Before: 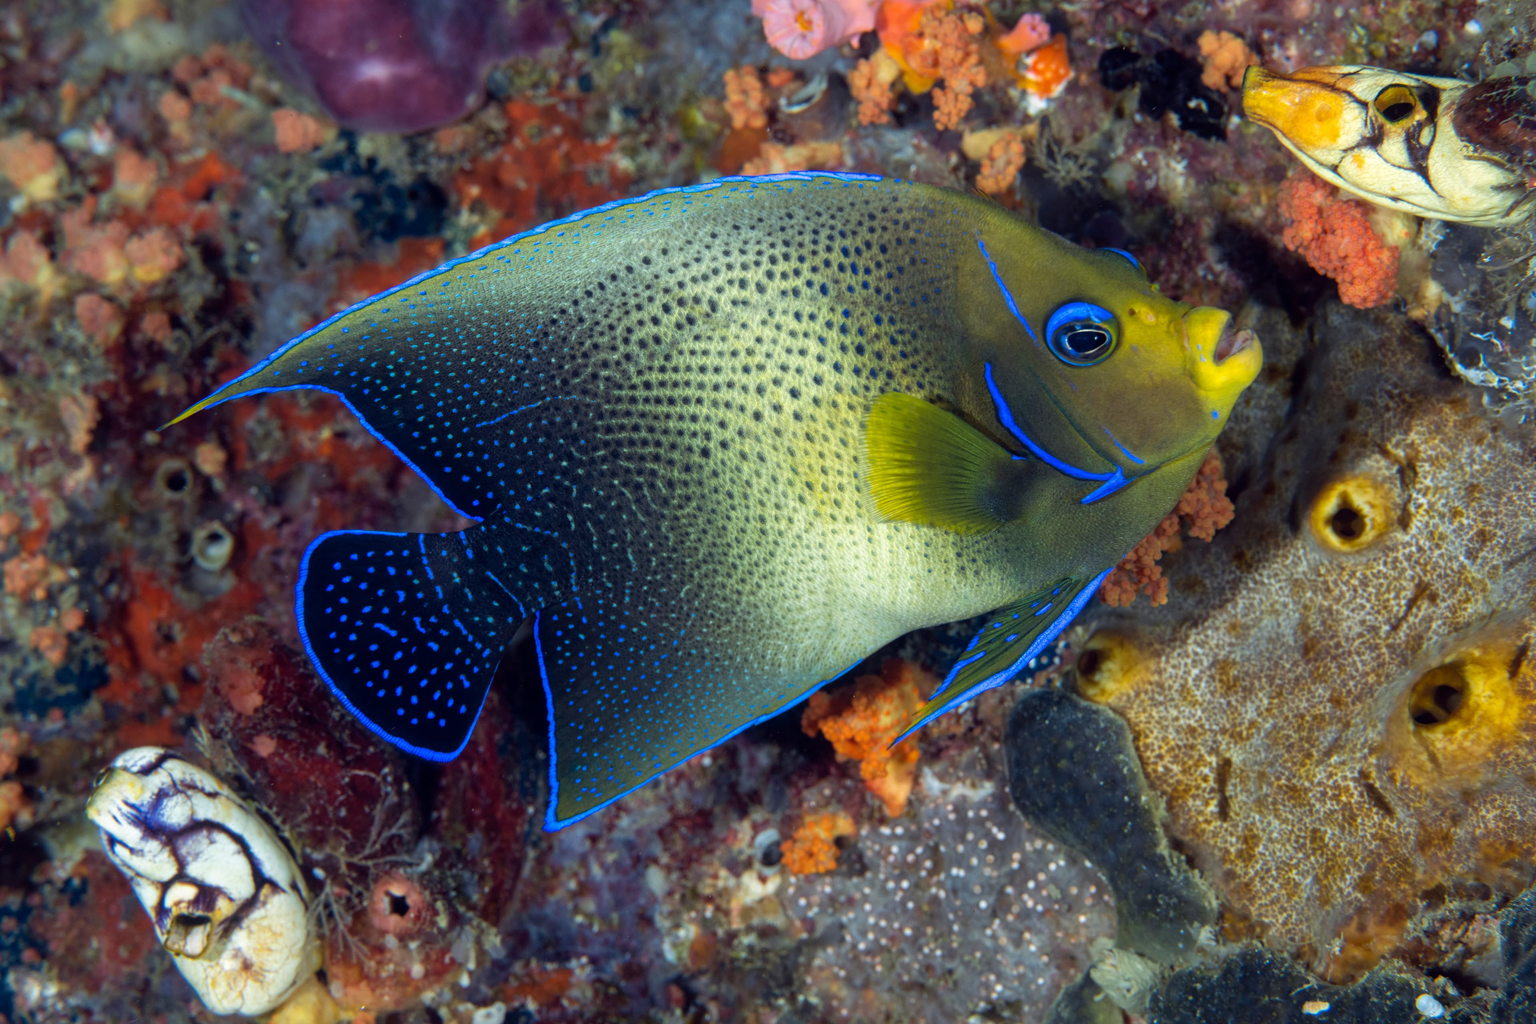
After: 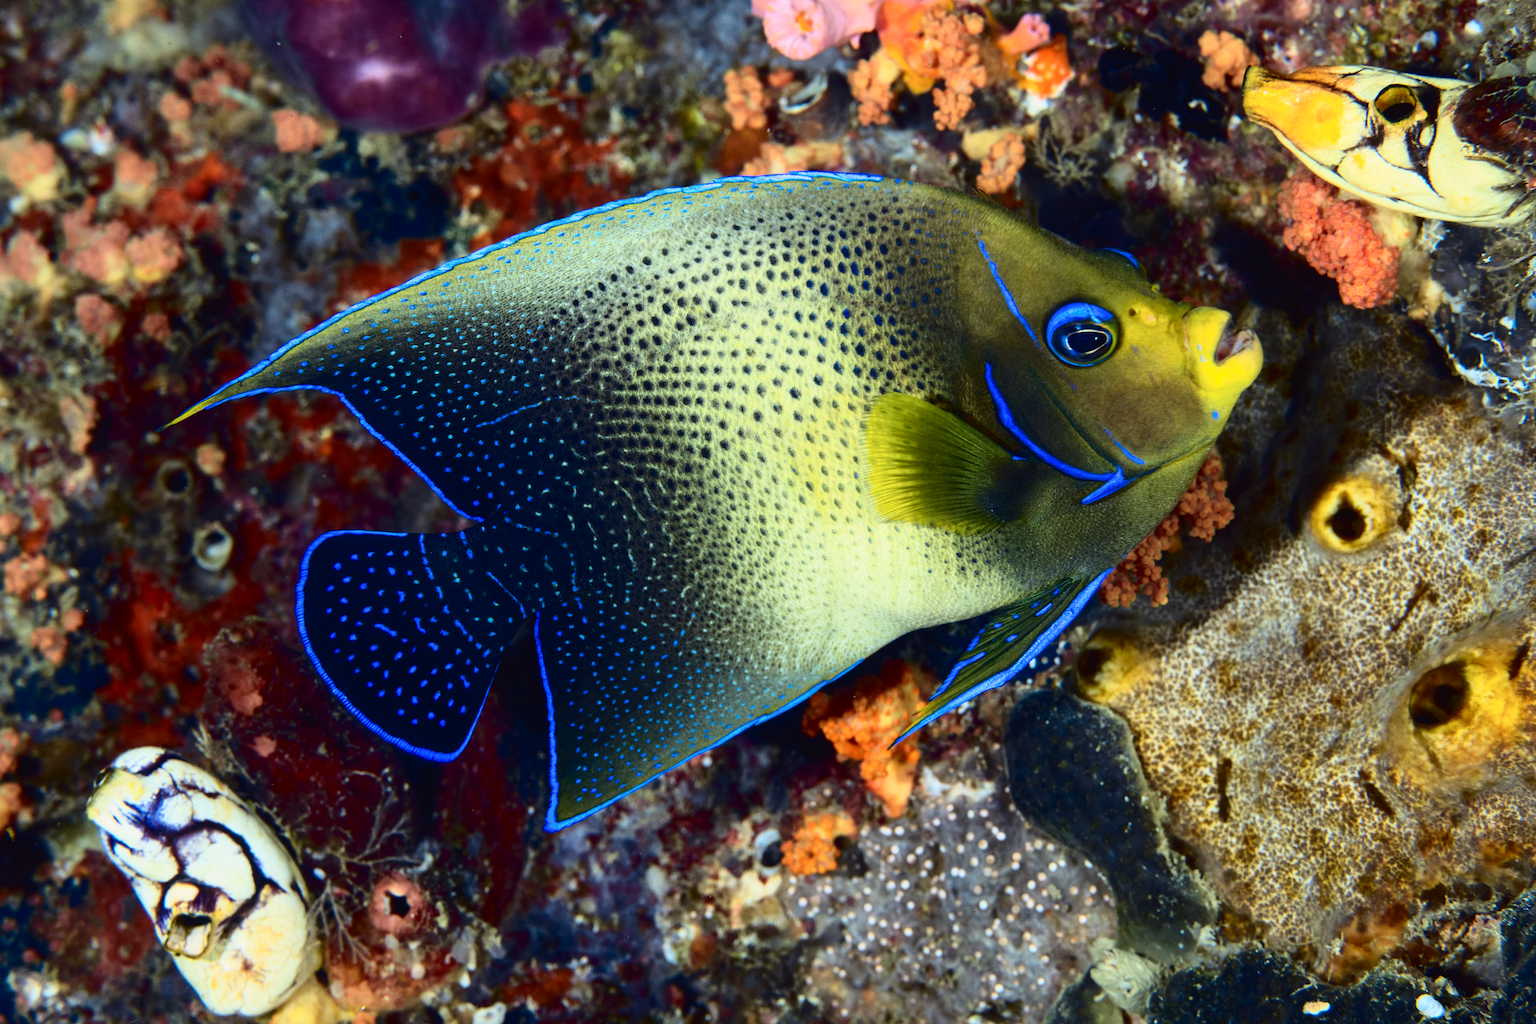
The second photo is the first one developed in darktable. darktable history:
contrast brightness saturation: contrast 0.273
tone curve: curves: ch0 [(0, 0.021) (0.049, 0.044) (0.152, 0.14) (0.328, 0.377) (0.473, 0.543) (0.641, 0.705) (0.85, 0.894) (1, 0.969)]; ch1 [(0, 0) (0.302, 0.331) (0.433, 0.432) (0.472, 0.47) (0.502, 0.503) (0.527, 0.521) (0.564, 0.58) (0.614, 0.626) (0.677, 0.701) (0.859, 0.885) (1, 1)]; ch2 [(0, 0) (0.33, 0.301) (0.447, 0.44) (0.487, 0.496) (0.502, 0.516) (0.535, 0.563) (0.565, 0.593) (0.608, 0.638) (1, 1)], color space Lab, independent channels, preserve colors none
